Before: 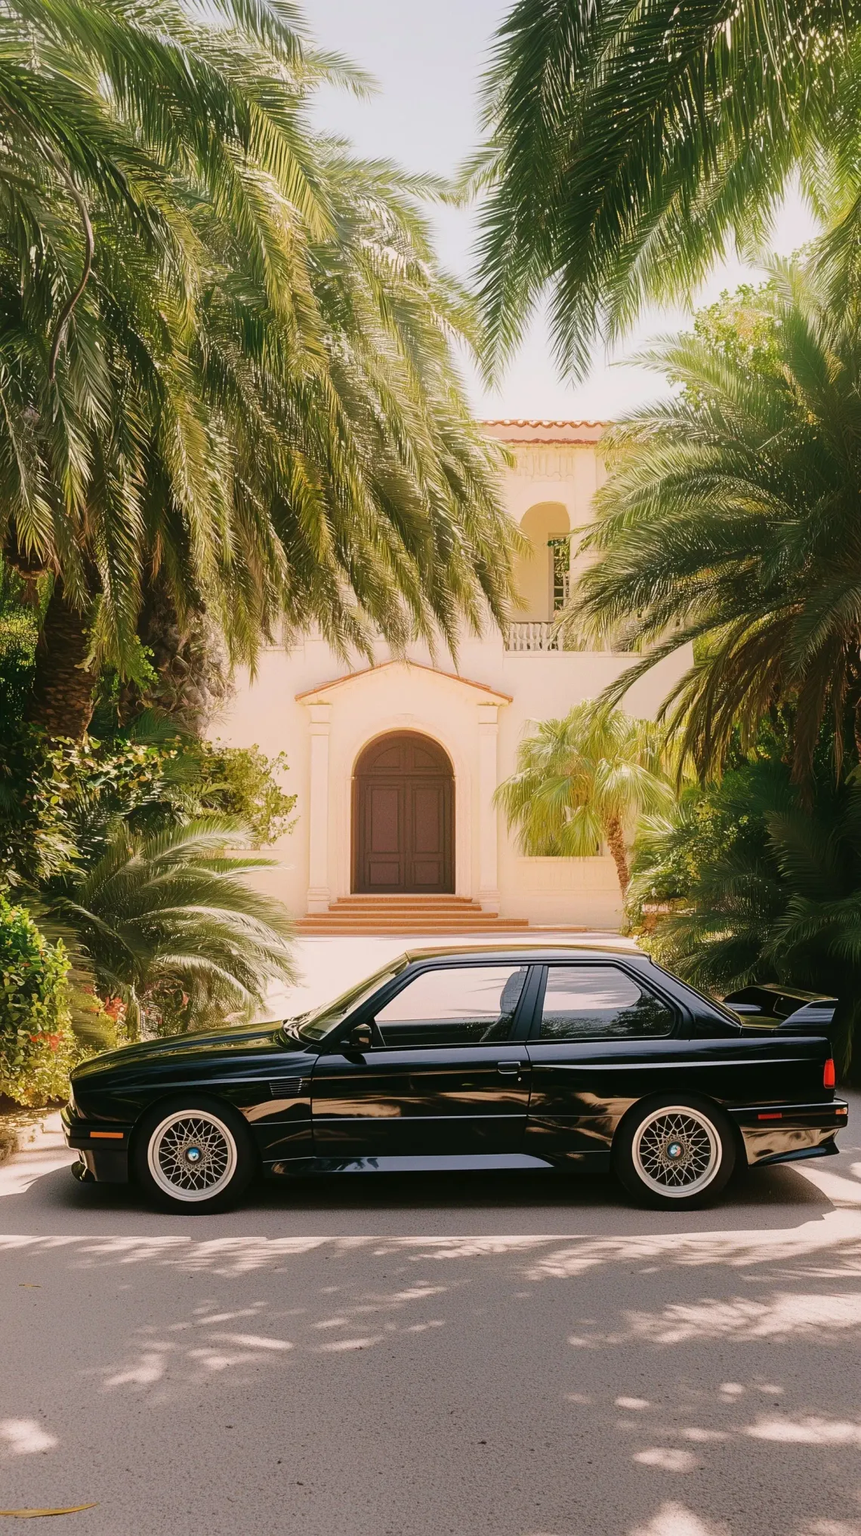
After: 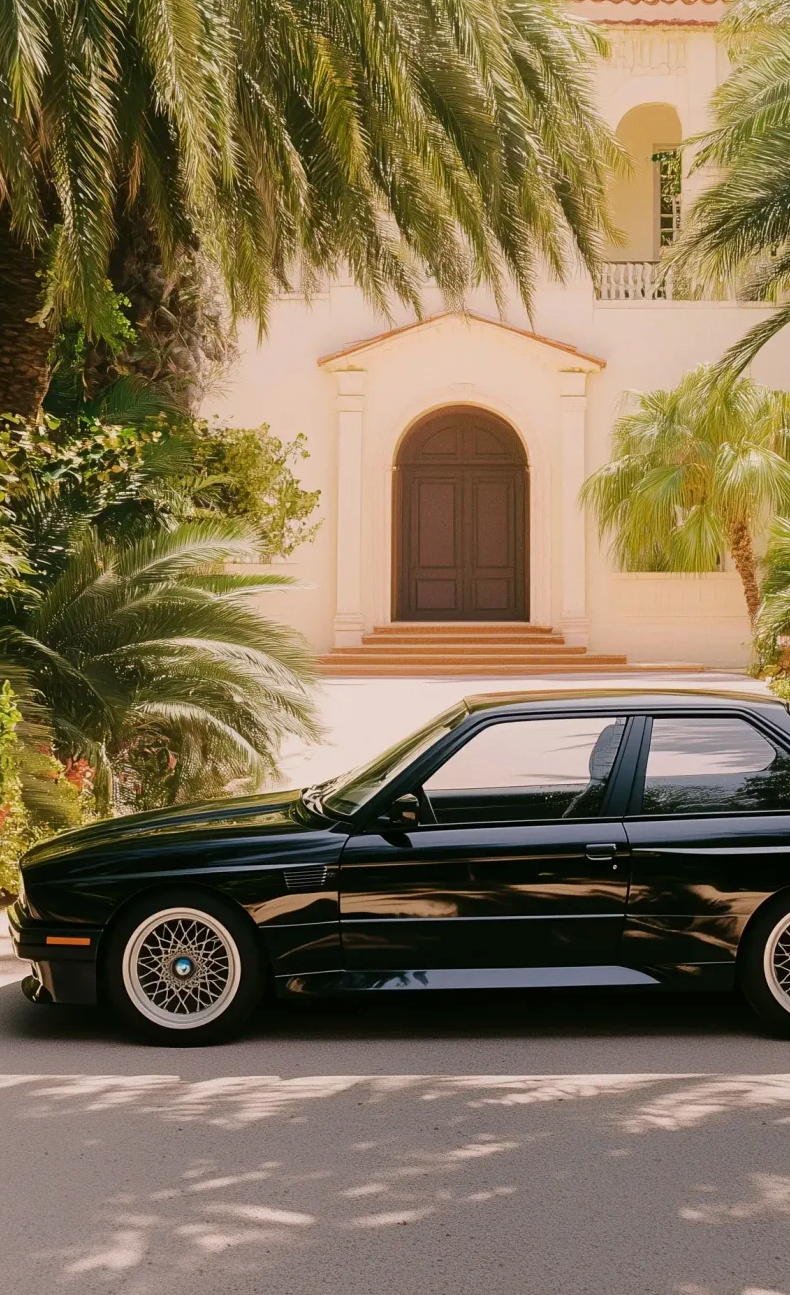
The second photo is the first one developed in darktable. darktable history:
exposure: black level correction 0.002, exposure -0.1 EV, compensate highlight preservation false
crop: left 6.488%, top 27.668%, right 24.183%, bottom 8.656%
